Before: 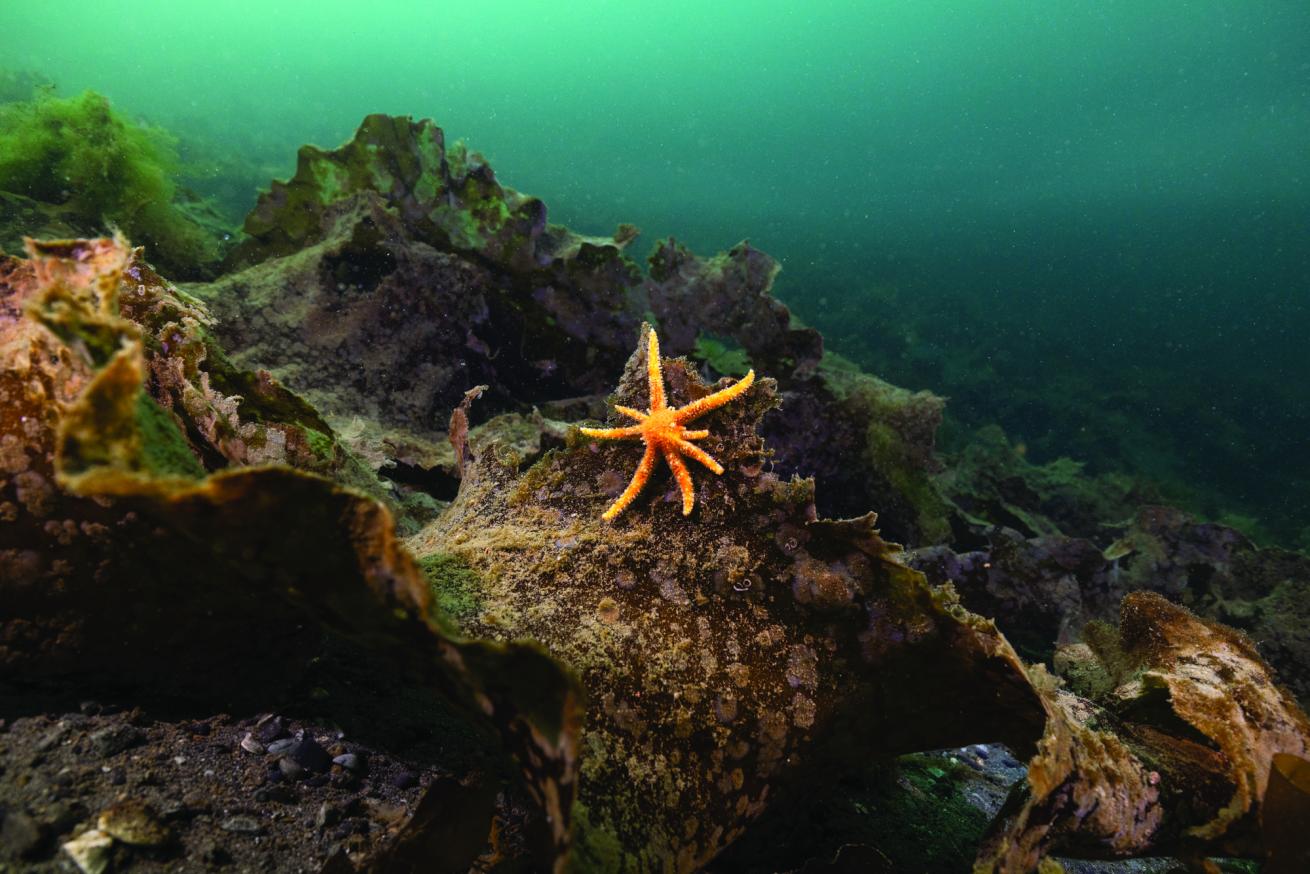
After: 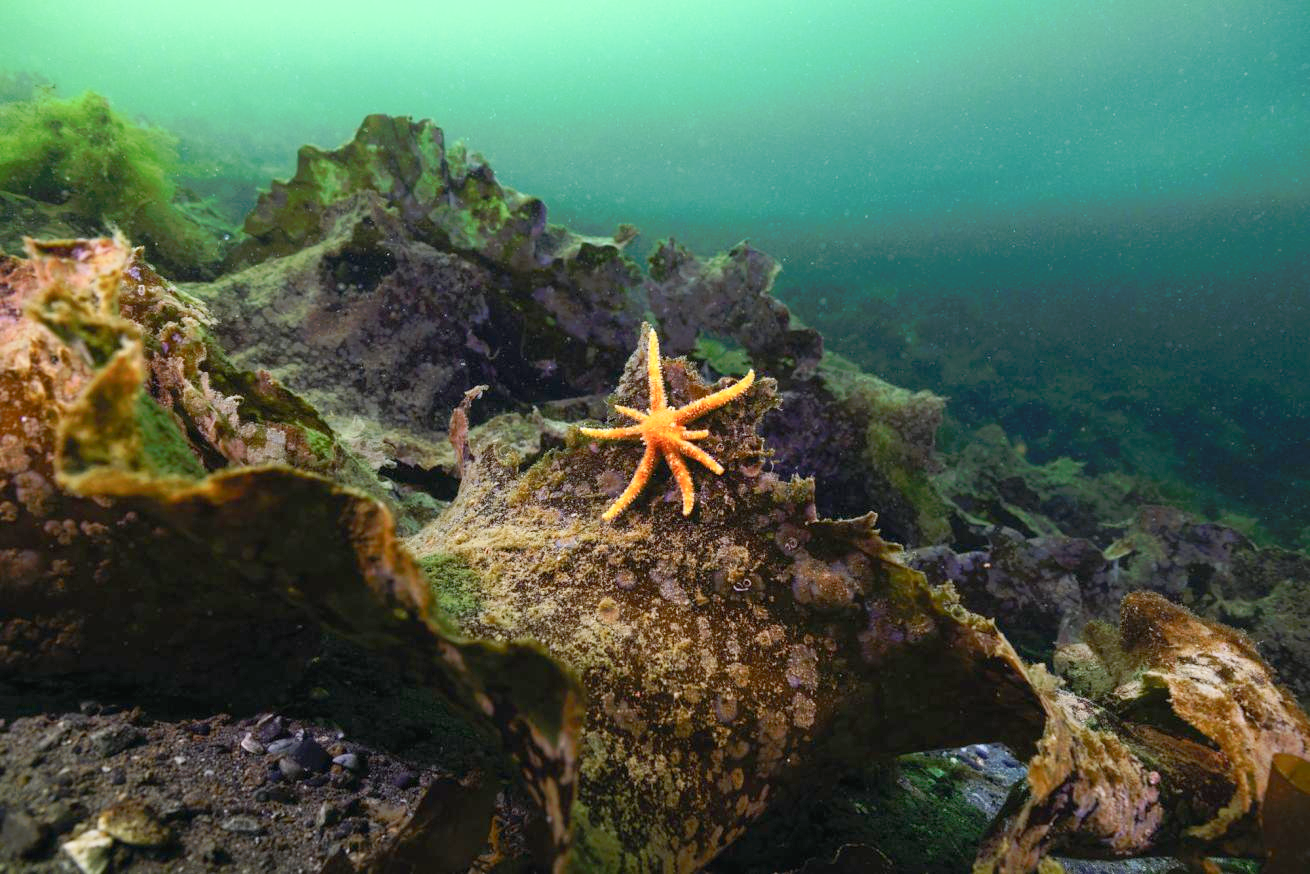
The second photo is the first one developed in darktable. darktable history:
white balance: red 0.983, blue 1.036
tone curve: curves: ch0 [(0, 0) (0.003, 0.013) (0.011, 0.017) (0.025, 0.035) (0.044, 0.093) (0.069, 0.146) (0.1, 0.179) (0.136, 0.243) (0.177, 0.294) (0.224, 0.332) (0.277, 0.412) (0.335, 0.454) (0.399, 0.531) (0.468, 0.611) (0.543, 0.669) (0.623, 0.738) (0.709, 0.823) (0.801, 0.881) (0.898, 0.951) (1, 1)], preserve colors none
